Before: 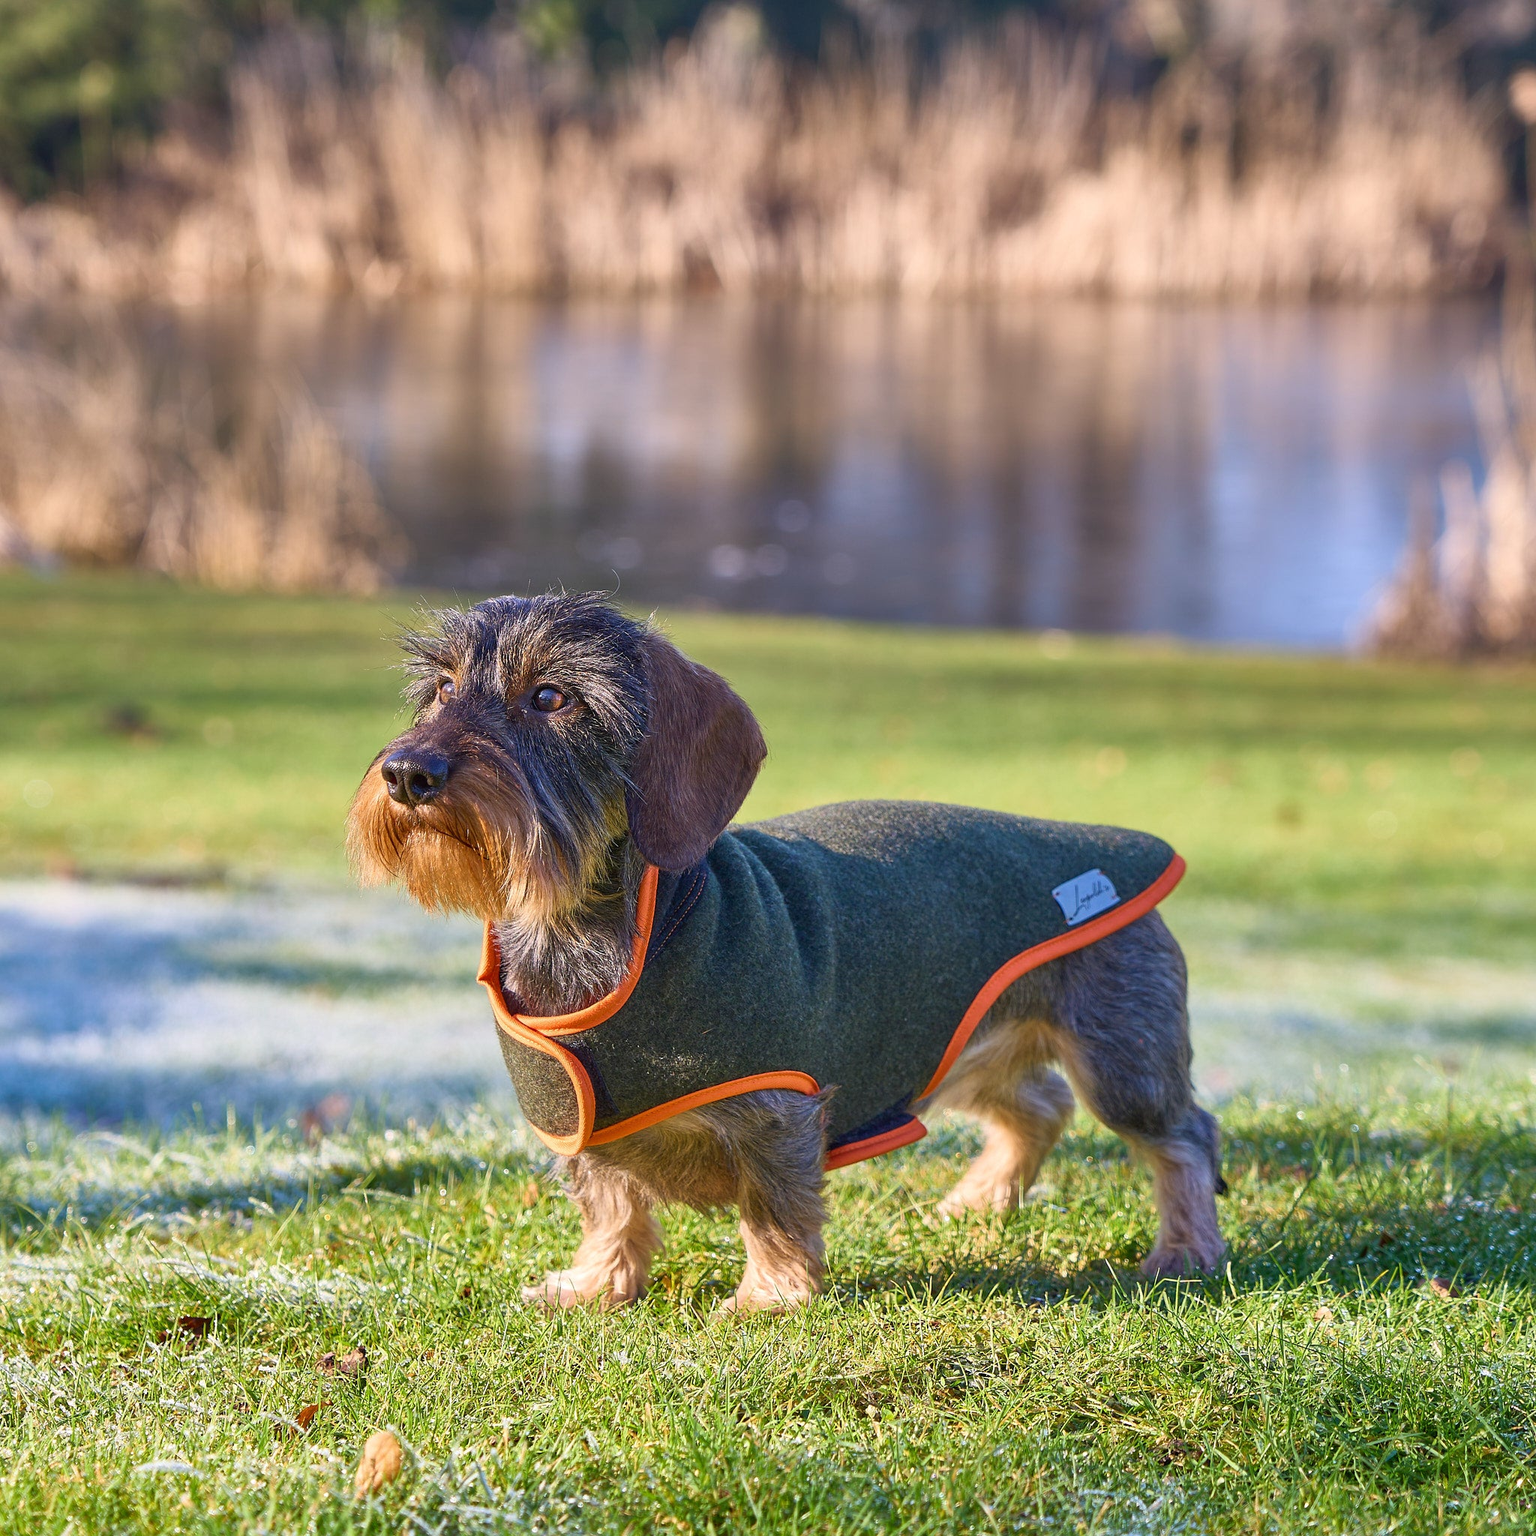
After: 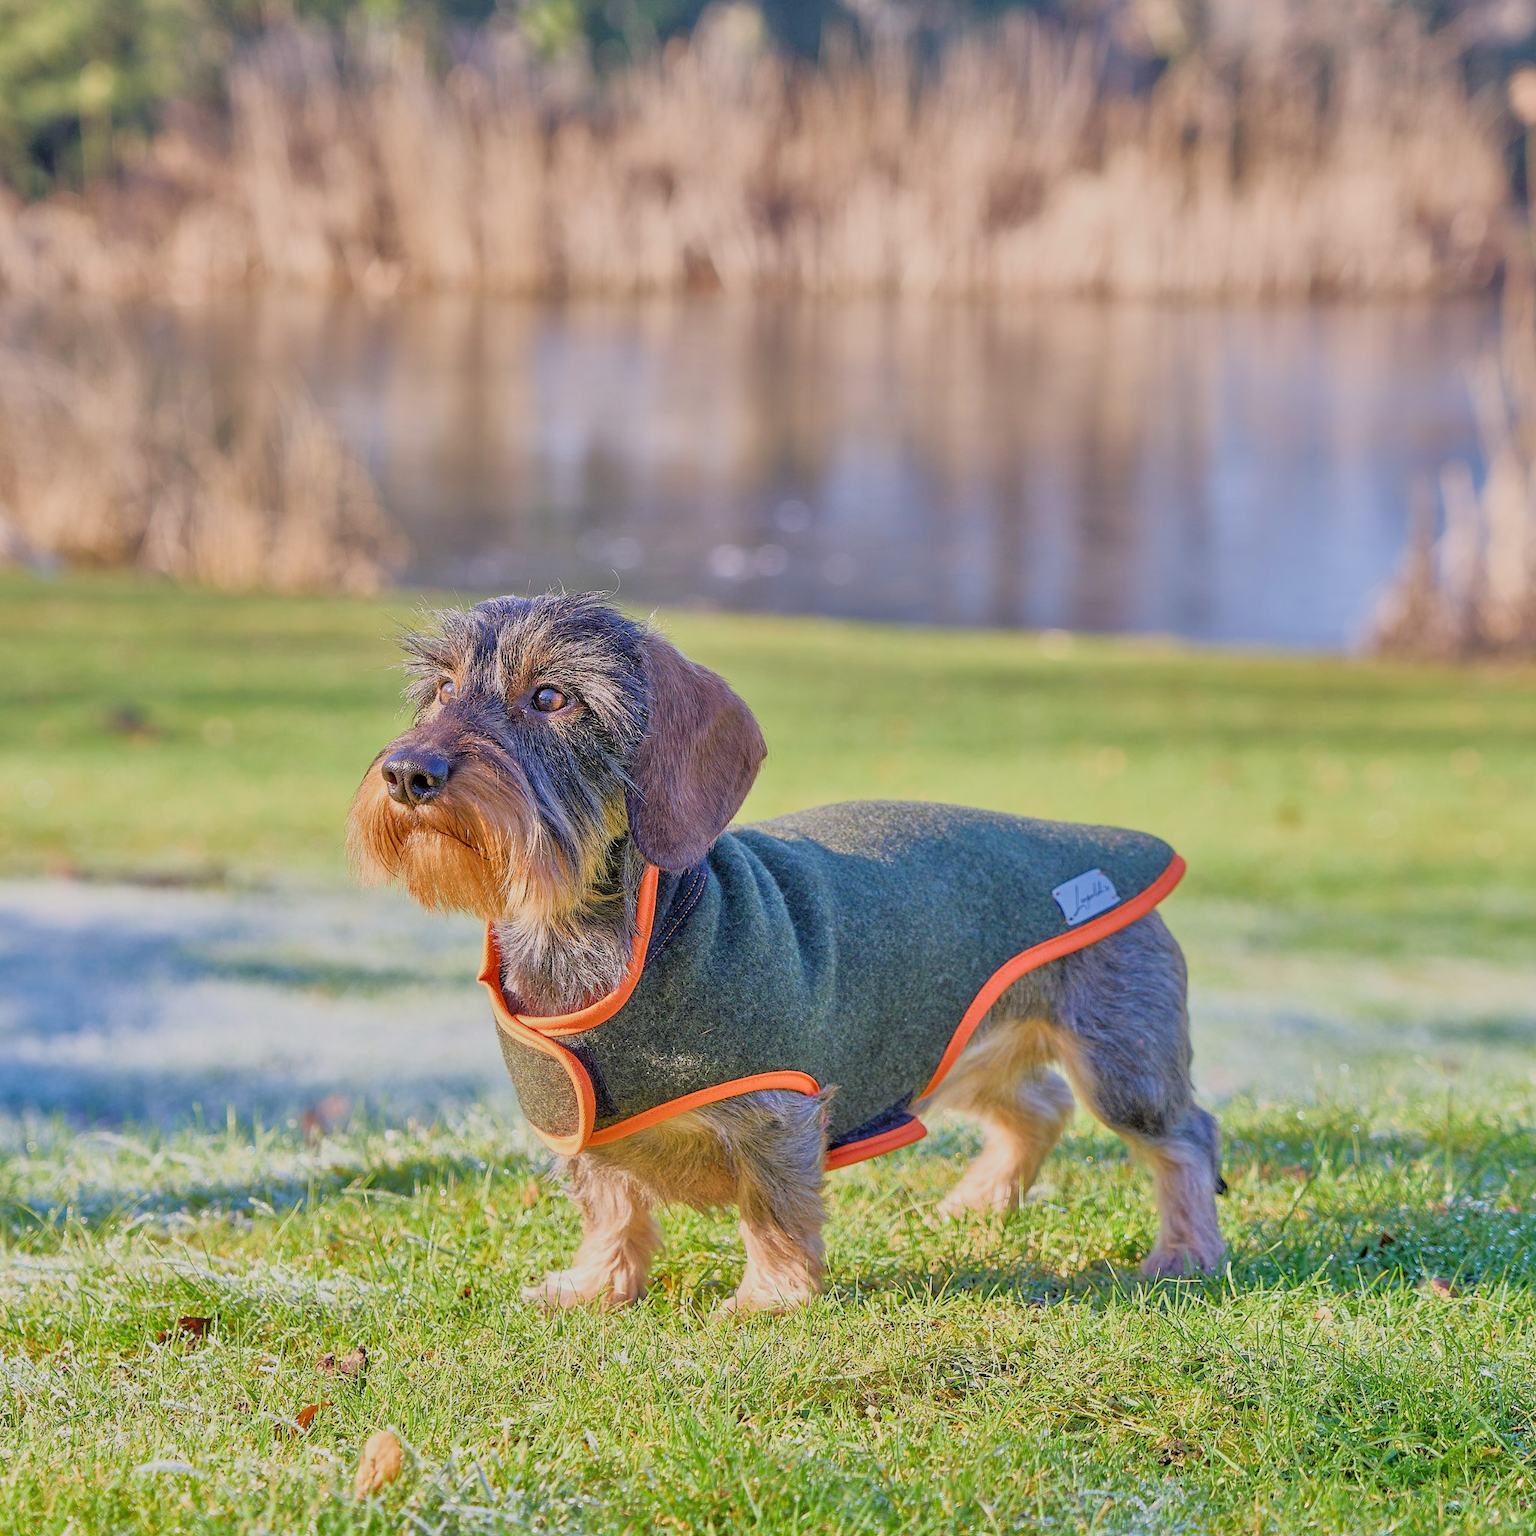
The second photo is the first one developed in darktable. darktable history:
filmic rgb: black relative exposure -7.65 EV, white relative exposure 4.56 EV, hardness 3.61
tone equalizer: -7 EV 0.15 EV, -6 EV 0.6 EV, -5 EV 1.15 EV, -4 EV 1.33 EV, -3 EV 1.15 EV, -2 EV 0.6 EV, -1 EV 0.15 EV, mask exposure compensation -0.5 EV
